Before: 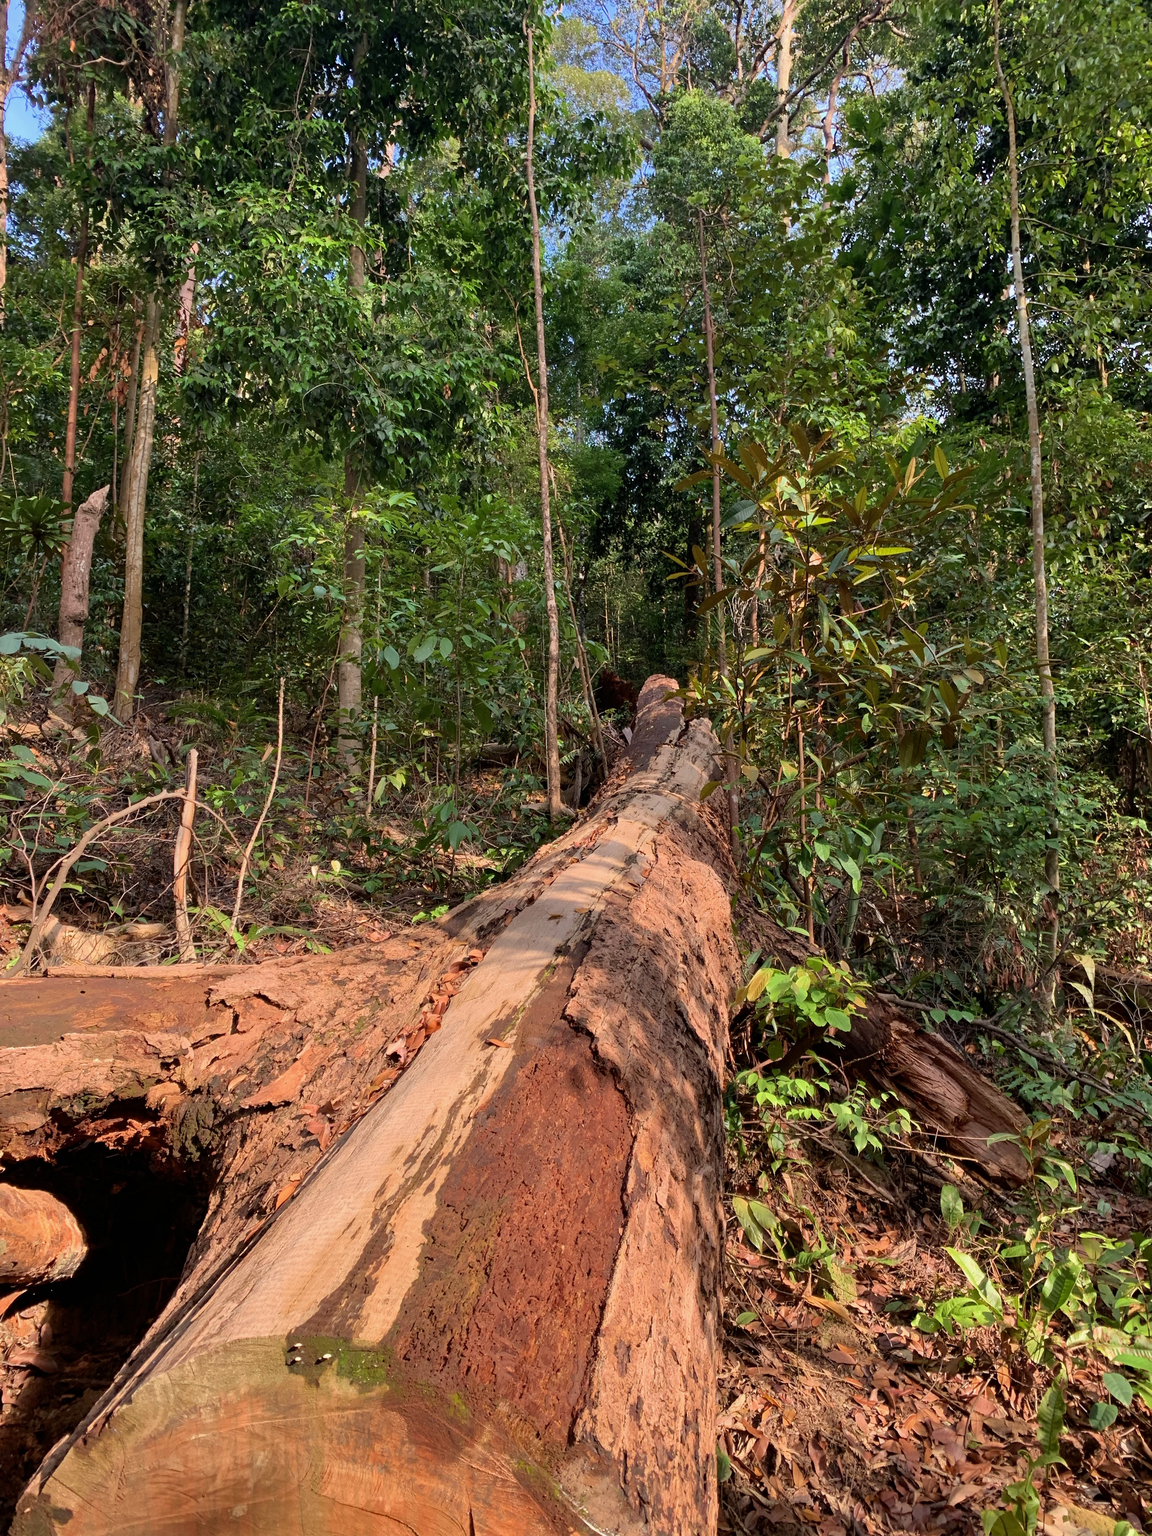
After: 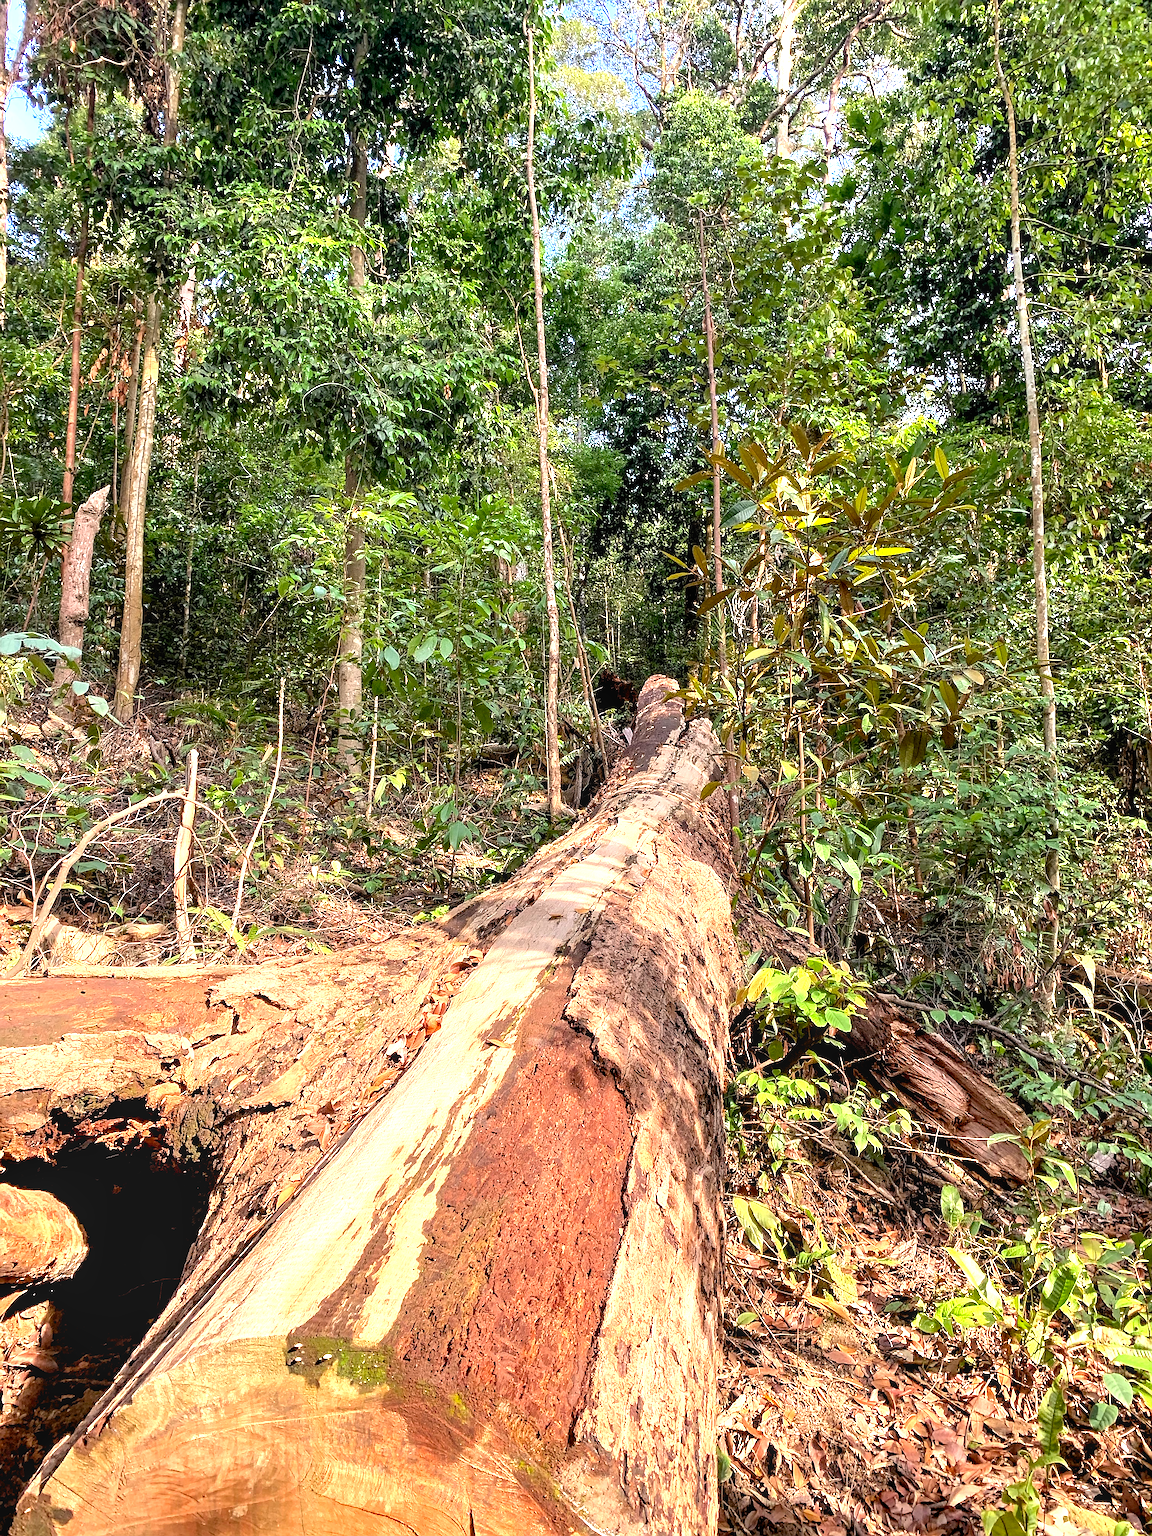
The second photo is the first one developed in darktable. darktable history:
exposure: black level correction 0, exposure 1.2 EV, compensate exposure bias true, compensate highlight preservation false
local contrast: on, module defaults
levels: levels [0.016, 0.484, 0.953]
sharpen: radius 1.4, amount 1.25, threshold 0.7
